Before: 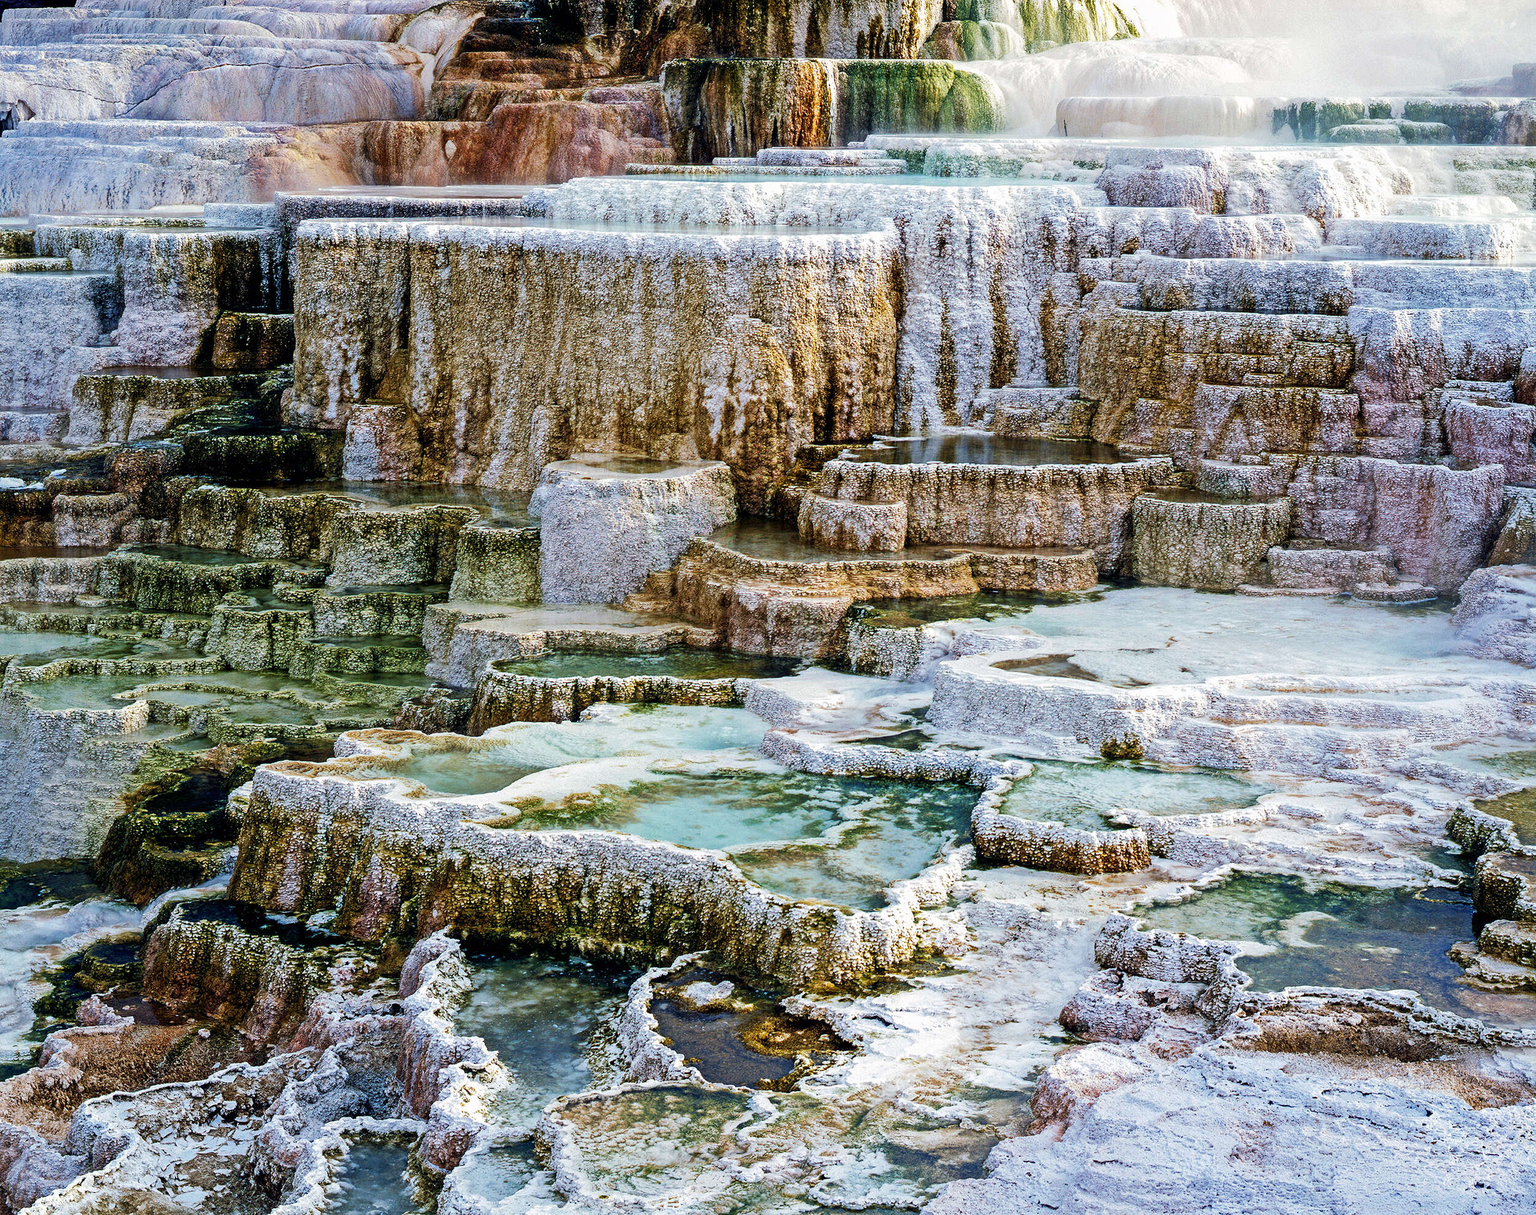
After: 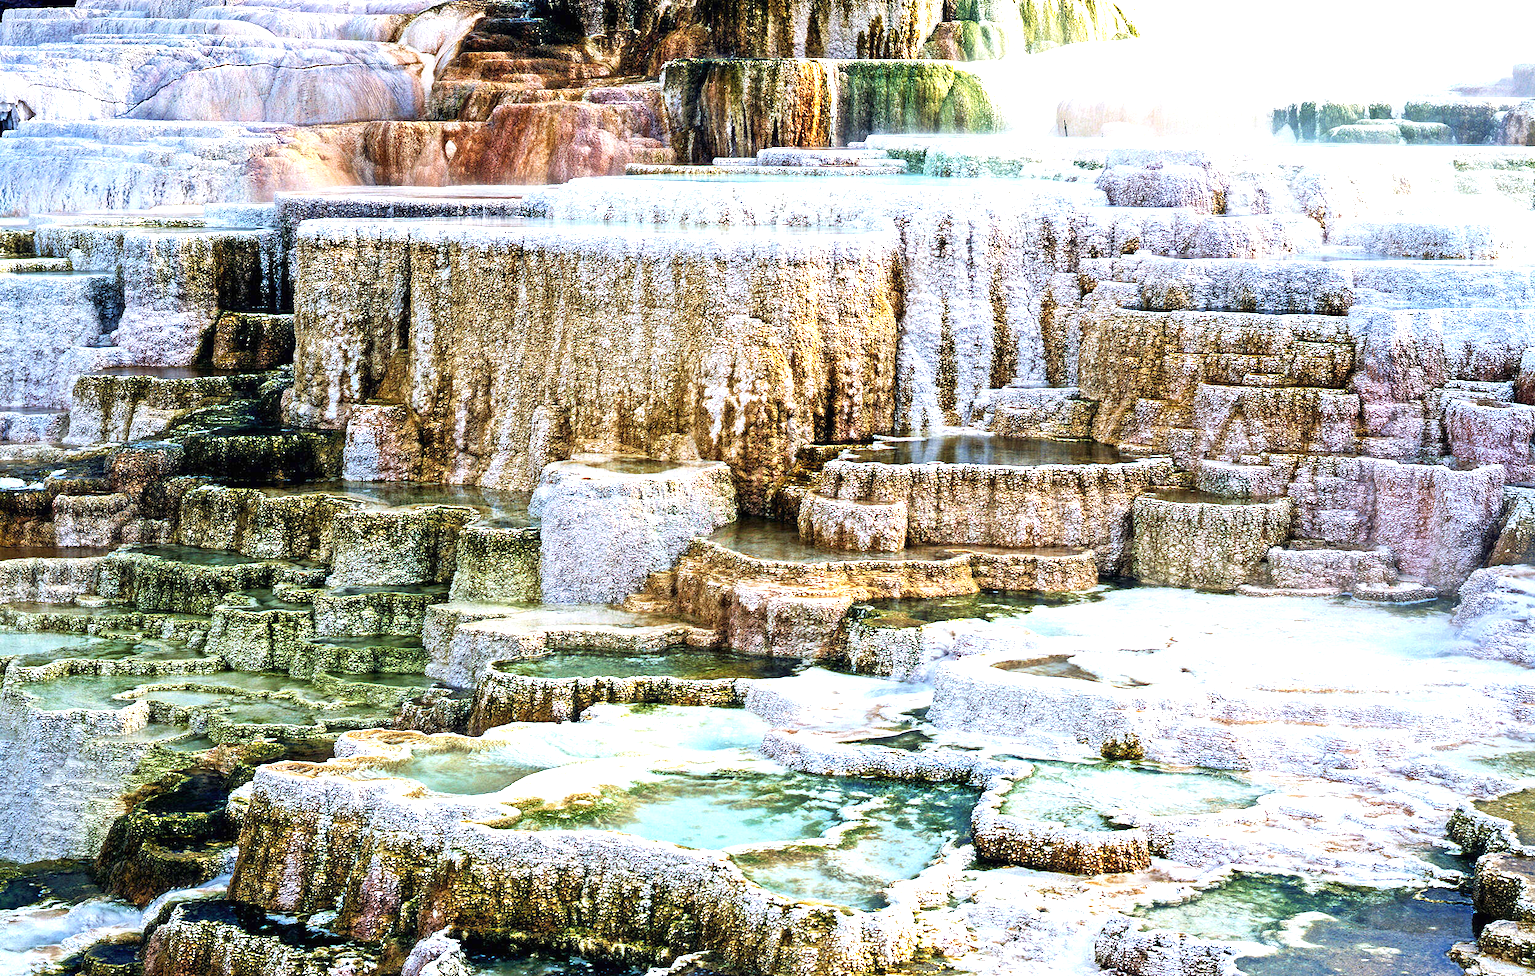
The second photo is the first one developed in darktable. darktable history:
crop: bottom 19.643%
exposure: black level correction 0, exposure 1 EV, compensate highlight preservation false
